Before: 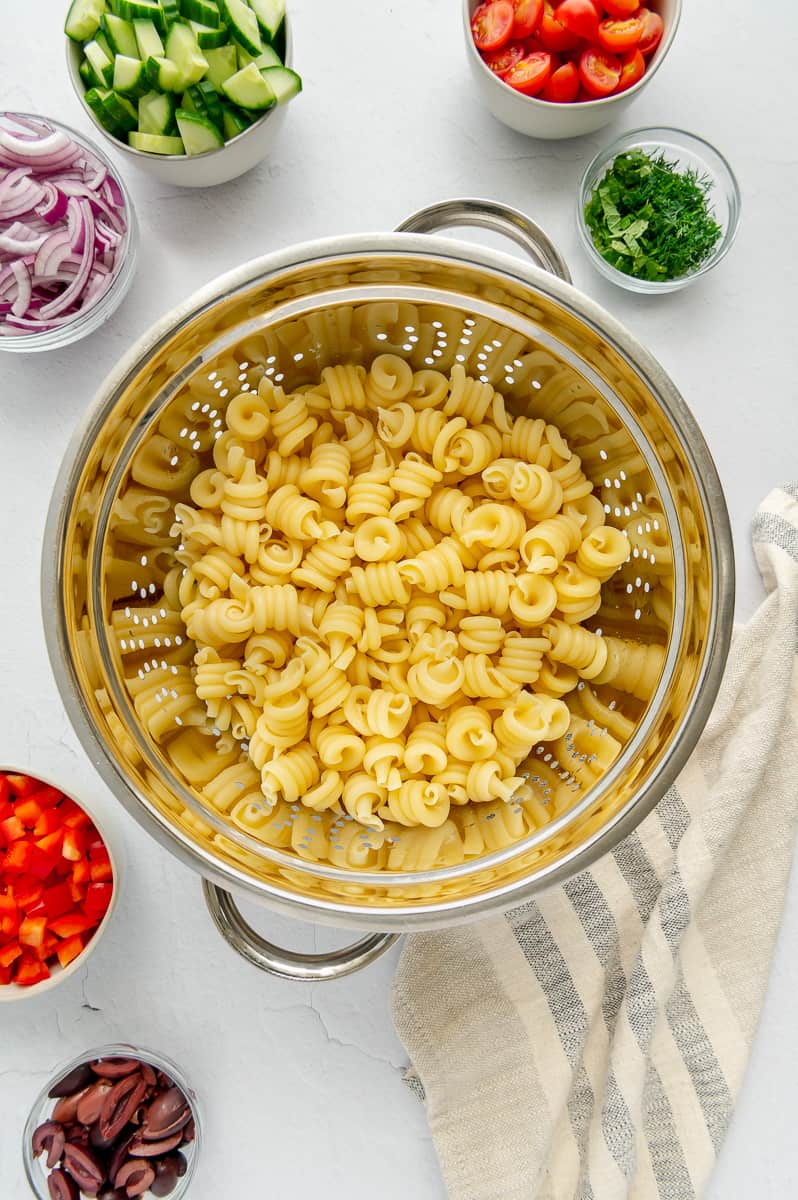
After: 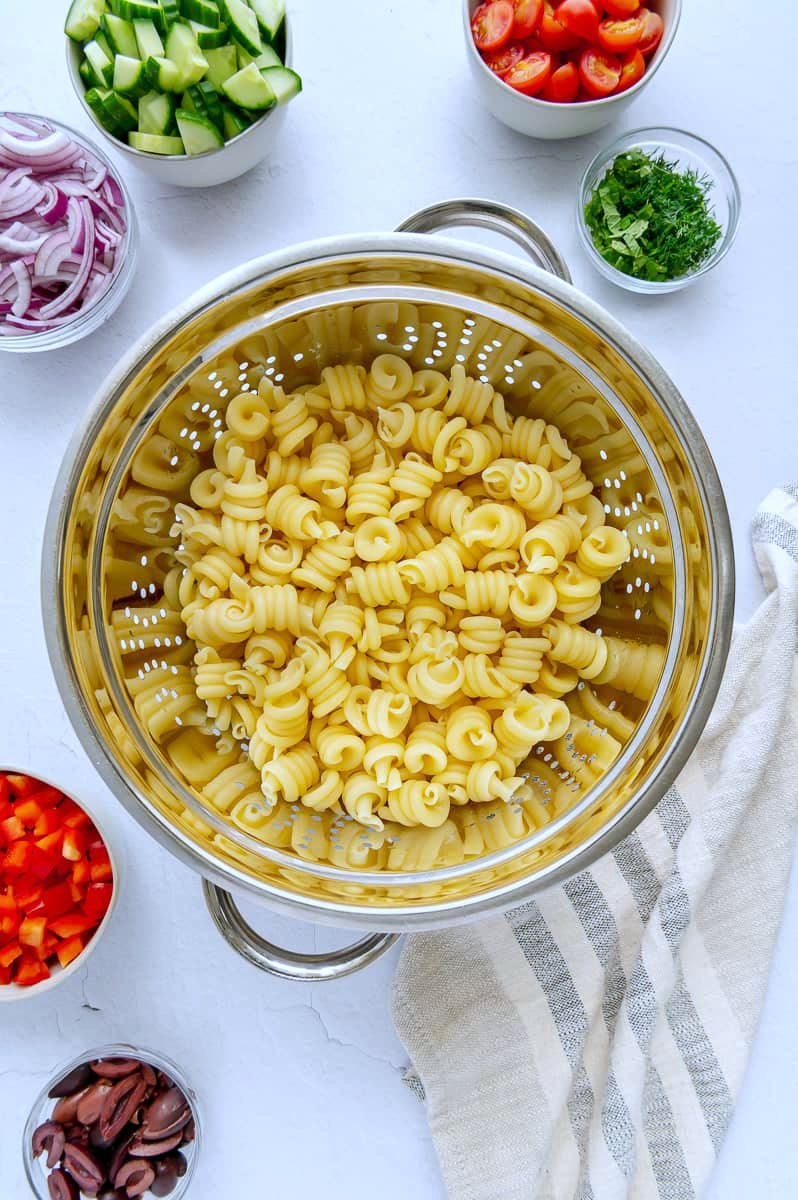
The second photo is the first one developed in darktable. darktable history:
levels: mode automatic, black 0.023%, white 99.97%, levels [0.062, 0.494, 0.925]
white balance: red 0.948, green 1.02, blue 1.176
